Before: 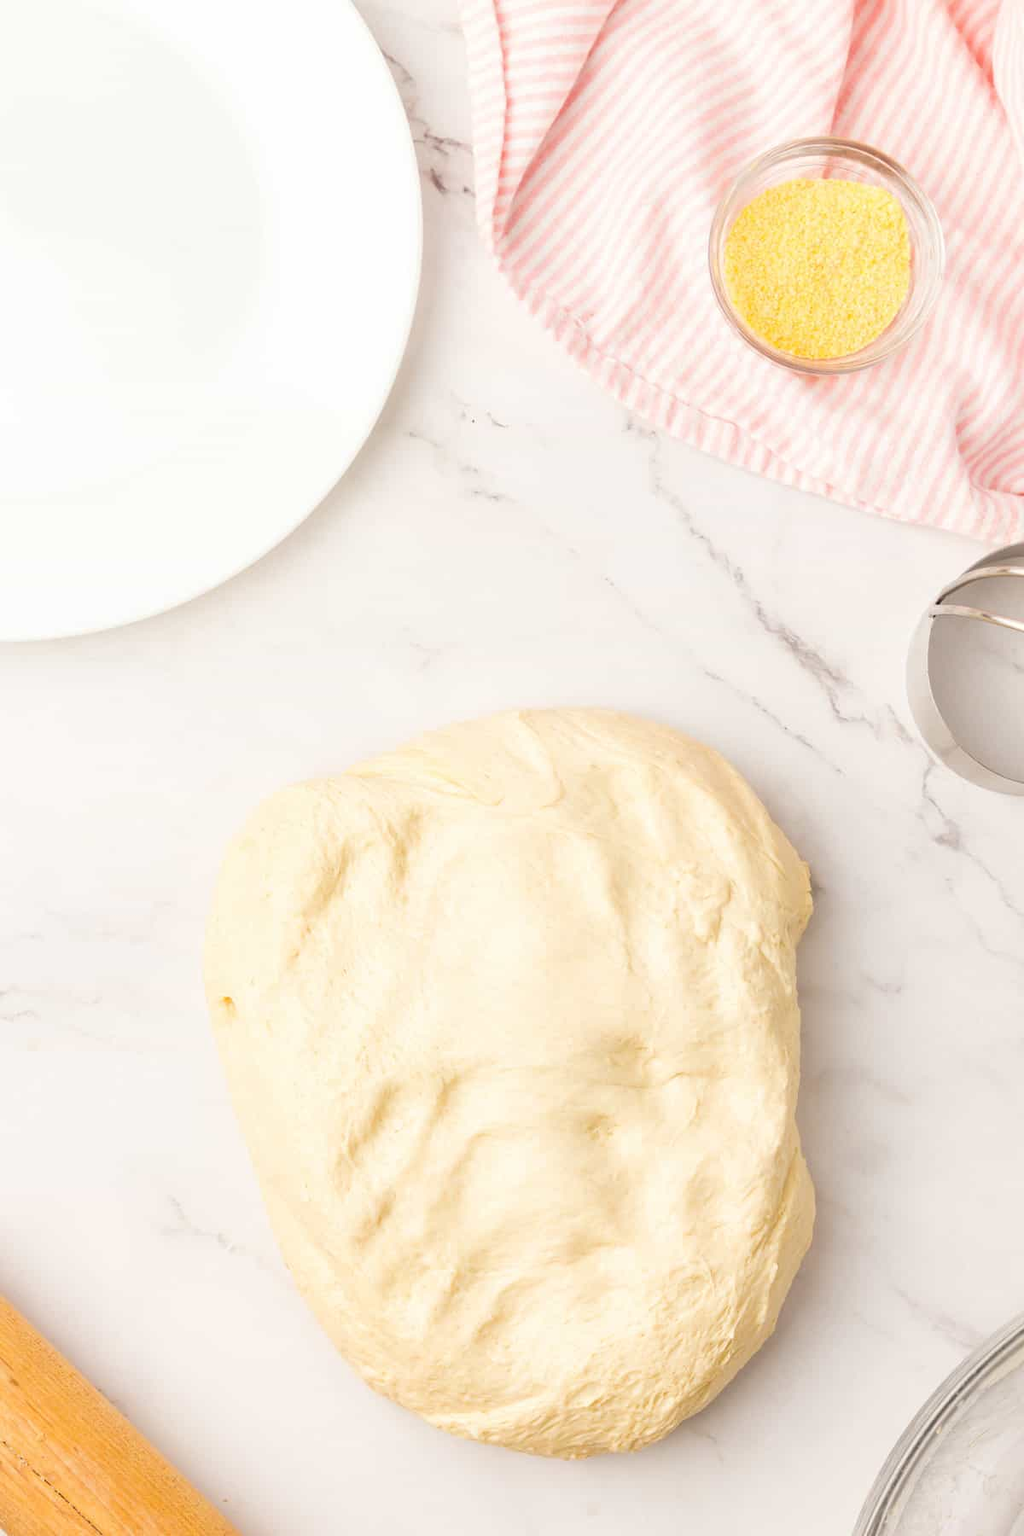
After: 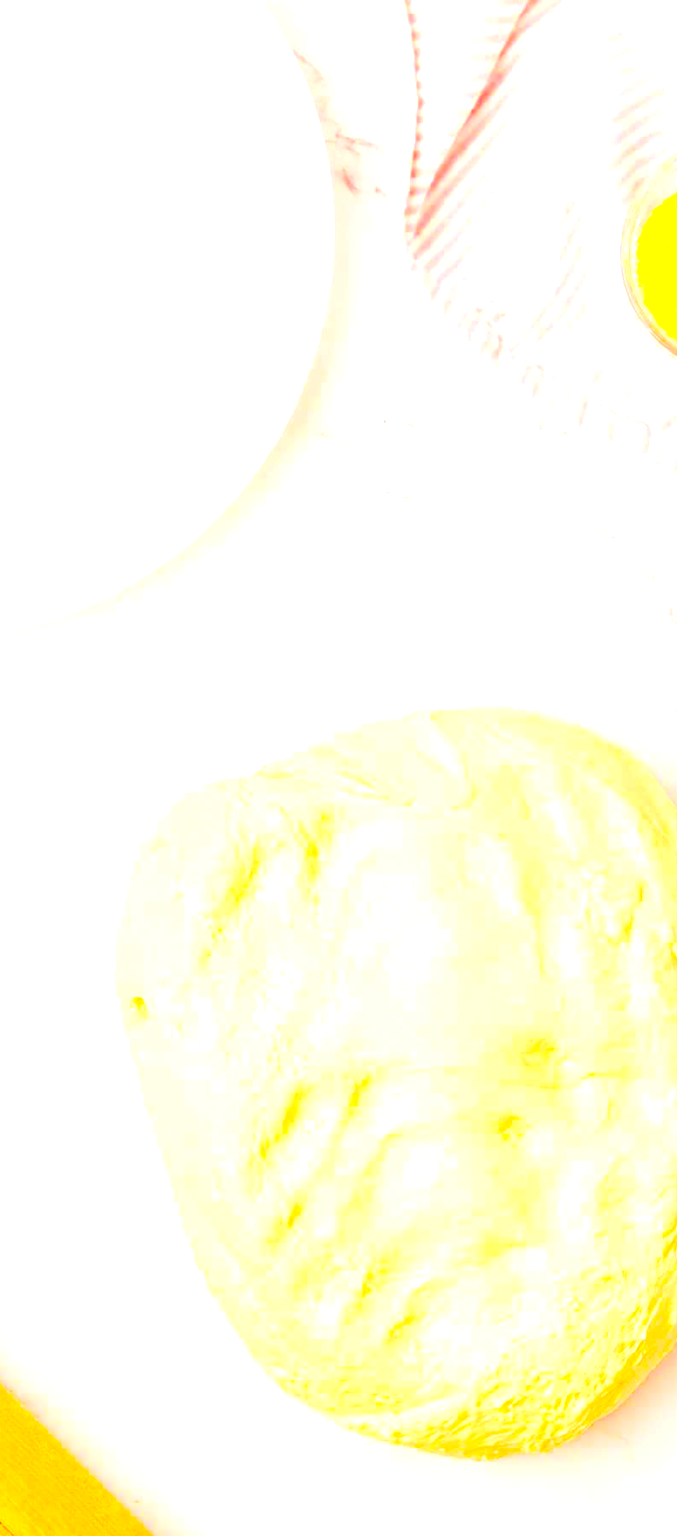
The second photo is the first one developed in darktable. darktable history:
tone equalizer: -7 EV 0.152 EV, -6 EV 0.63 EV, -5 EV 1.13 EV, -4 EV 1.37 EV, -3 EV 1.14 EV, -2 EV 0.6 EV, -1 EV 0.156 EV, edges refinement/feathering 500, mask exposure compensation -1.57 EV, preserve details no
crop and rotate: left 8.726%, right 25.147%
color balance rgb: linear chroma grading › global chroma 24.681%, perceptual saturation grading › global saturation 30.659%, perceptual brilliance grading › highlights 12.957%, perceptual brilliance grading › mid-tones 8.384%, perceptual brilliance grading › shadows -17.222%, global vibrance 32.247%
